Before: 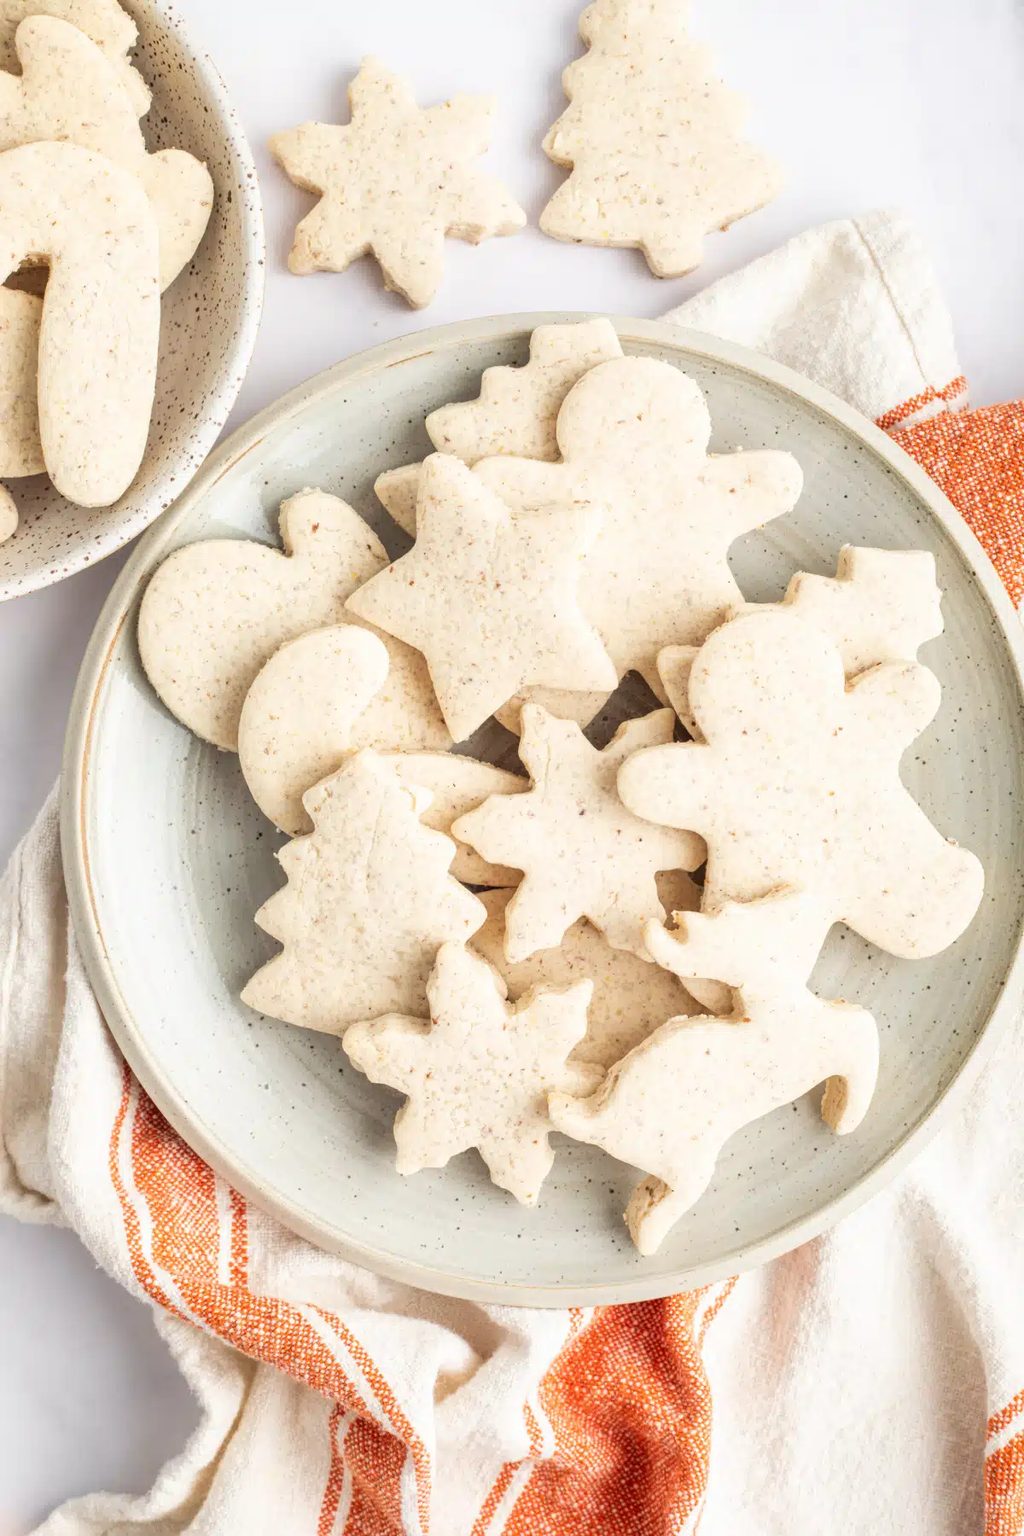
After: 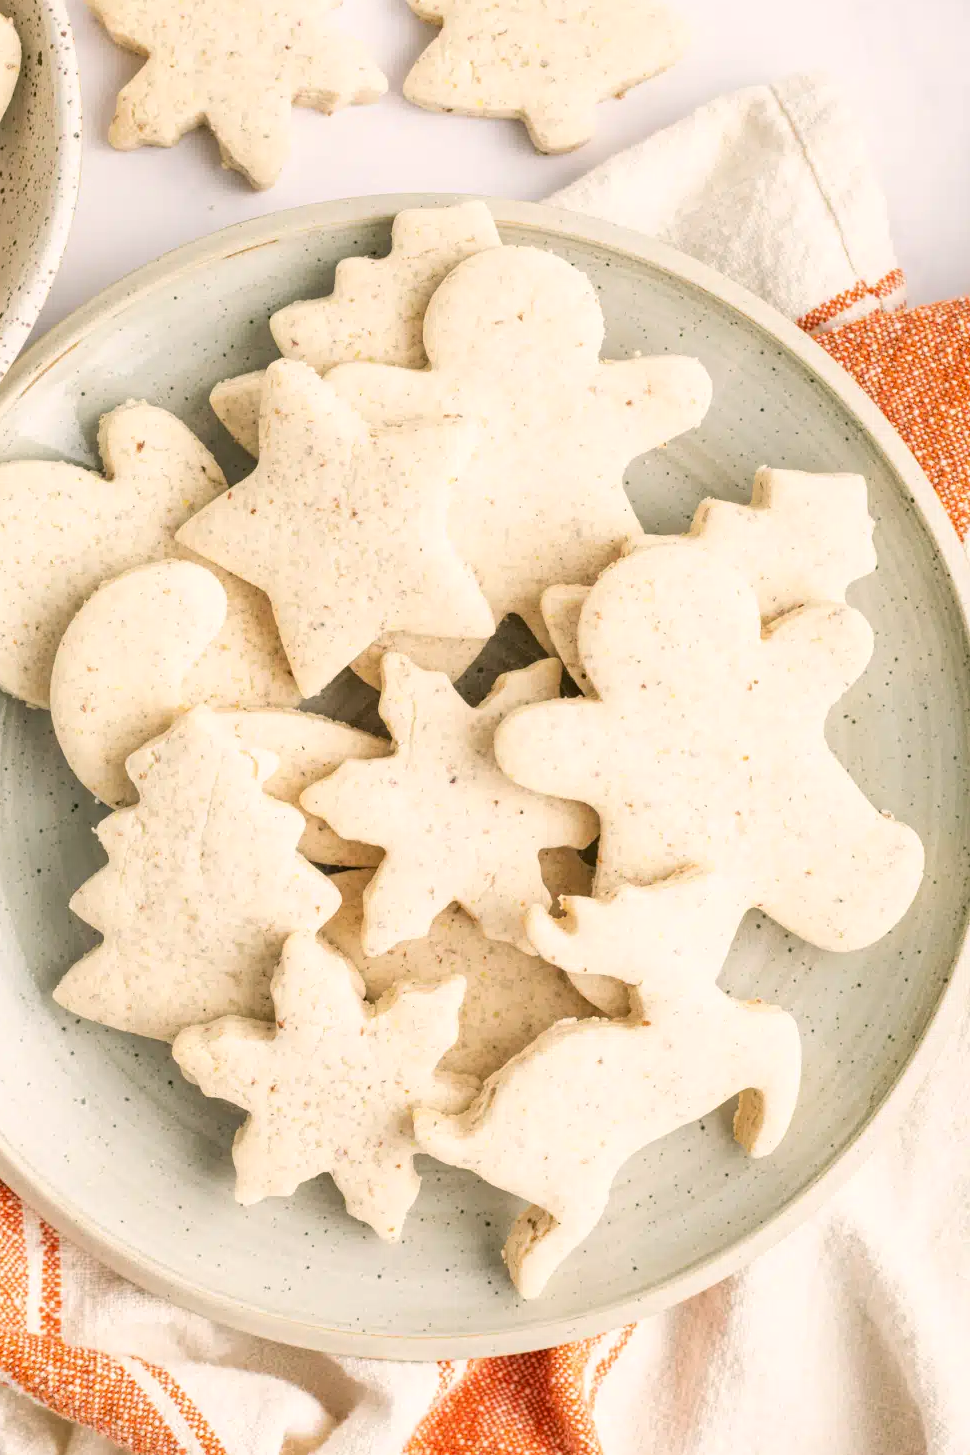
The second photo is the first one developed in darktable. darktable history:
crop: left 19.159%, top 9.58%, bottom 9.58%
color correction: highlights a* 4.02, highlights b* 4.98, shadows a* -7.55, shadows b* 4.98
